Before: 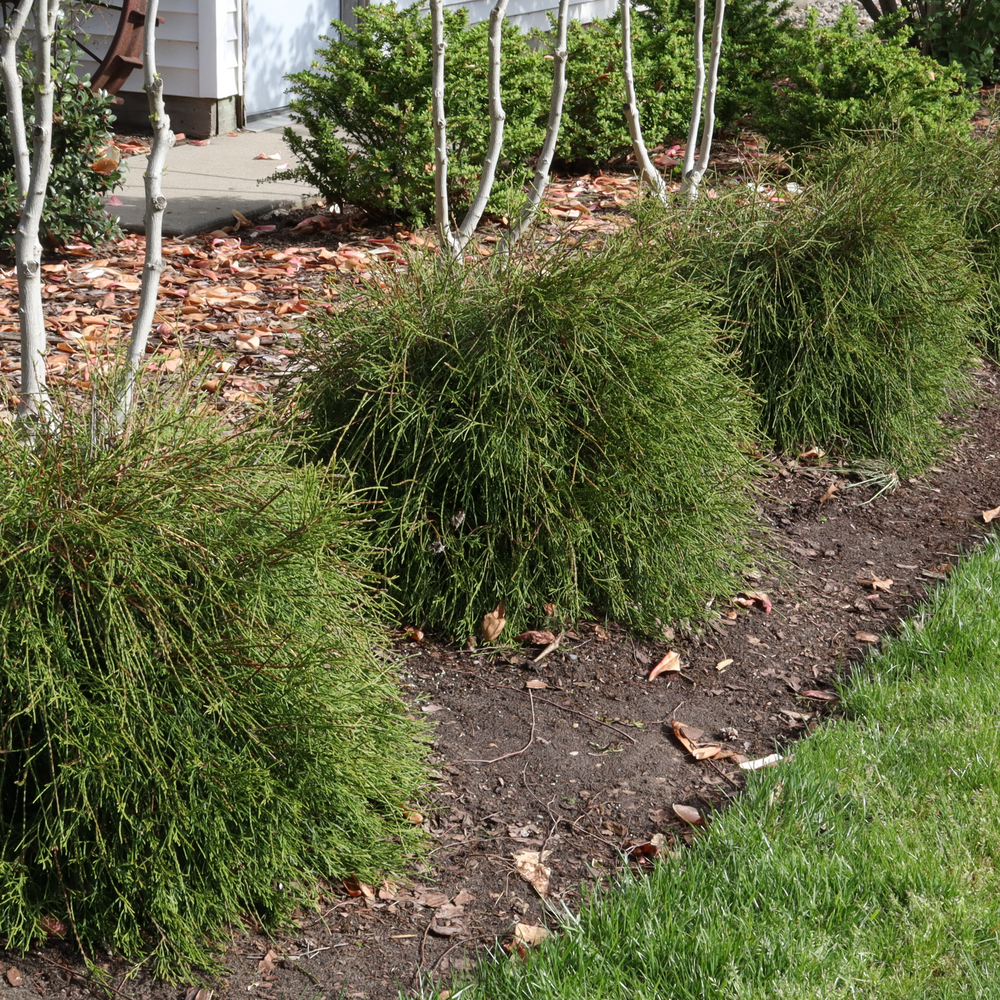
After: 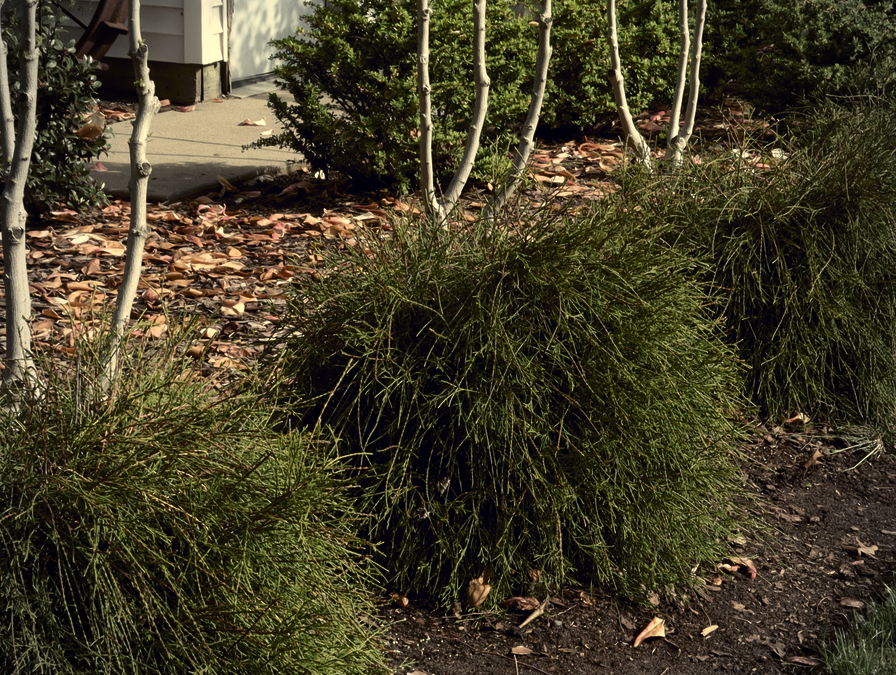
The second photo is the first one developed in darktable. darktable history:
levels: levels [0, 0.618, 1]
vignetting: on, module defaults
color balance: lift [1, 1.015, 1.004, 0.985], gamma [1, 0.958, 0.971, 1.042], gain [1, 0.956, 0.977, 1.044]
white balance: red 1.08, blue 0.791
crop: left 1.509%, top 3.452%, right 7.696%, bottom 28.452%
color correction: highlights a* 0.207, highlights b* 2.7, shadows a* -0.874, shadows b* -4.78
